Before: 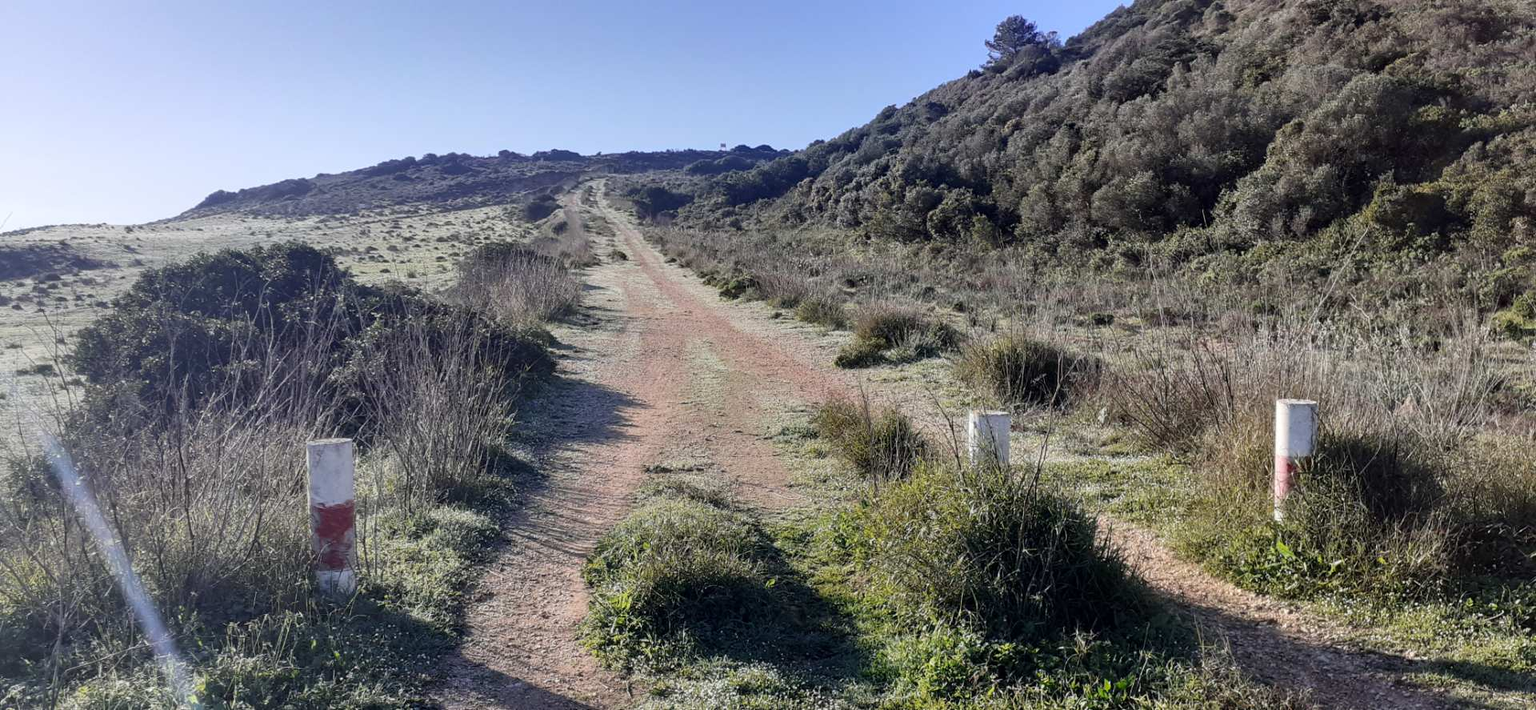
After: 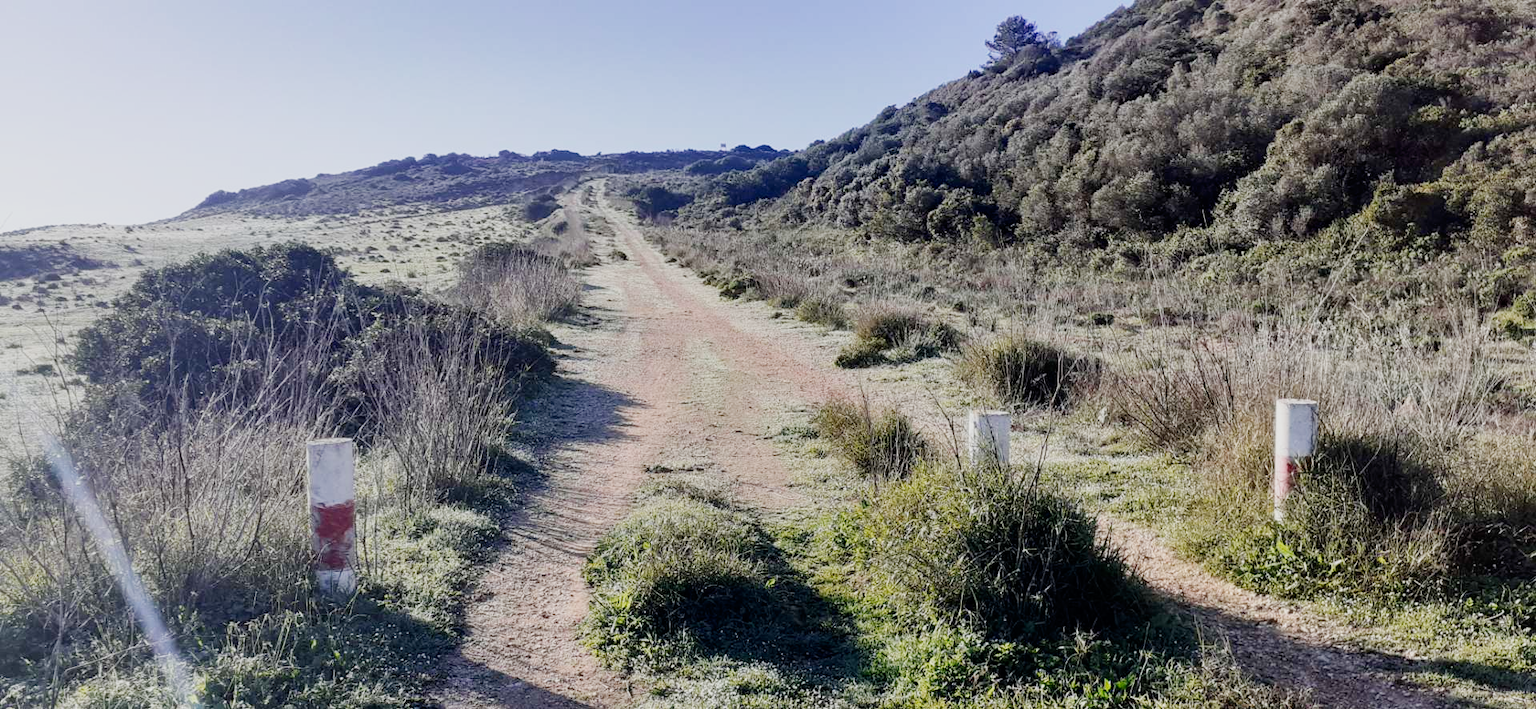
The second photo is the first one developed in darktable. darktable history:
tone curve: curves: ch0 [(0, 0) (0.048, 0.024) (0.099, 0.082) (0.227, 0.255) (0.407, 0.482) (0.543, 0.634) (0.719, 0.77) (0.837, 0.843) (1, 0.906)]; ch1 [(0, 0) (0.3, 0.268) (0.404, 0.374) (0.475, 0.463) (0.501, 0.499) (0.514, 0.502) (0.551, 0.541) (0.643, 0.648) (0.682, 0.674) (0.802, 0.812) (1, 1)]; ch2 [(0, 0) (0.259, 0.207) (0.323, 0.311) (0.364, 0.368) (0.442, 0.461) (0.498, 0.498) (0.531, 0.528) (0.581, 0.602) (0.629, 0.659) (0.768, 0.728) (1, 1)], preserve colors none
